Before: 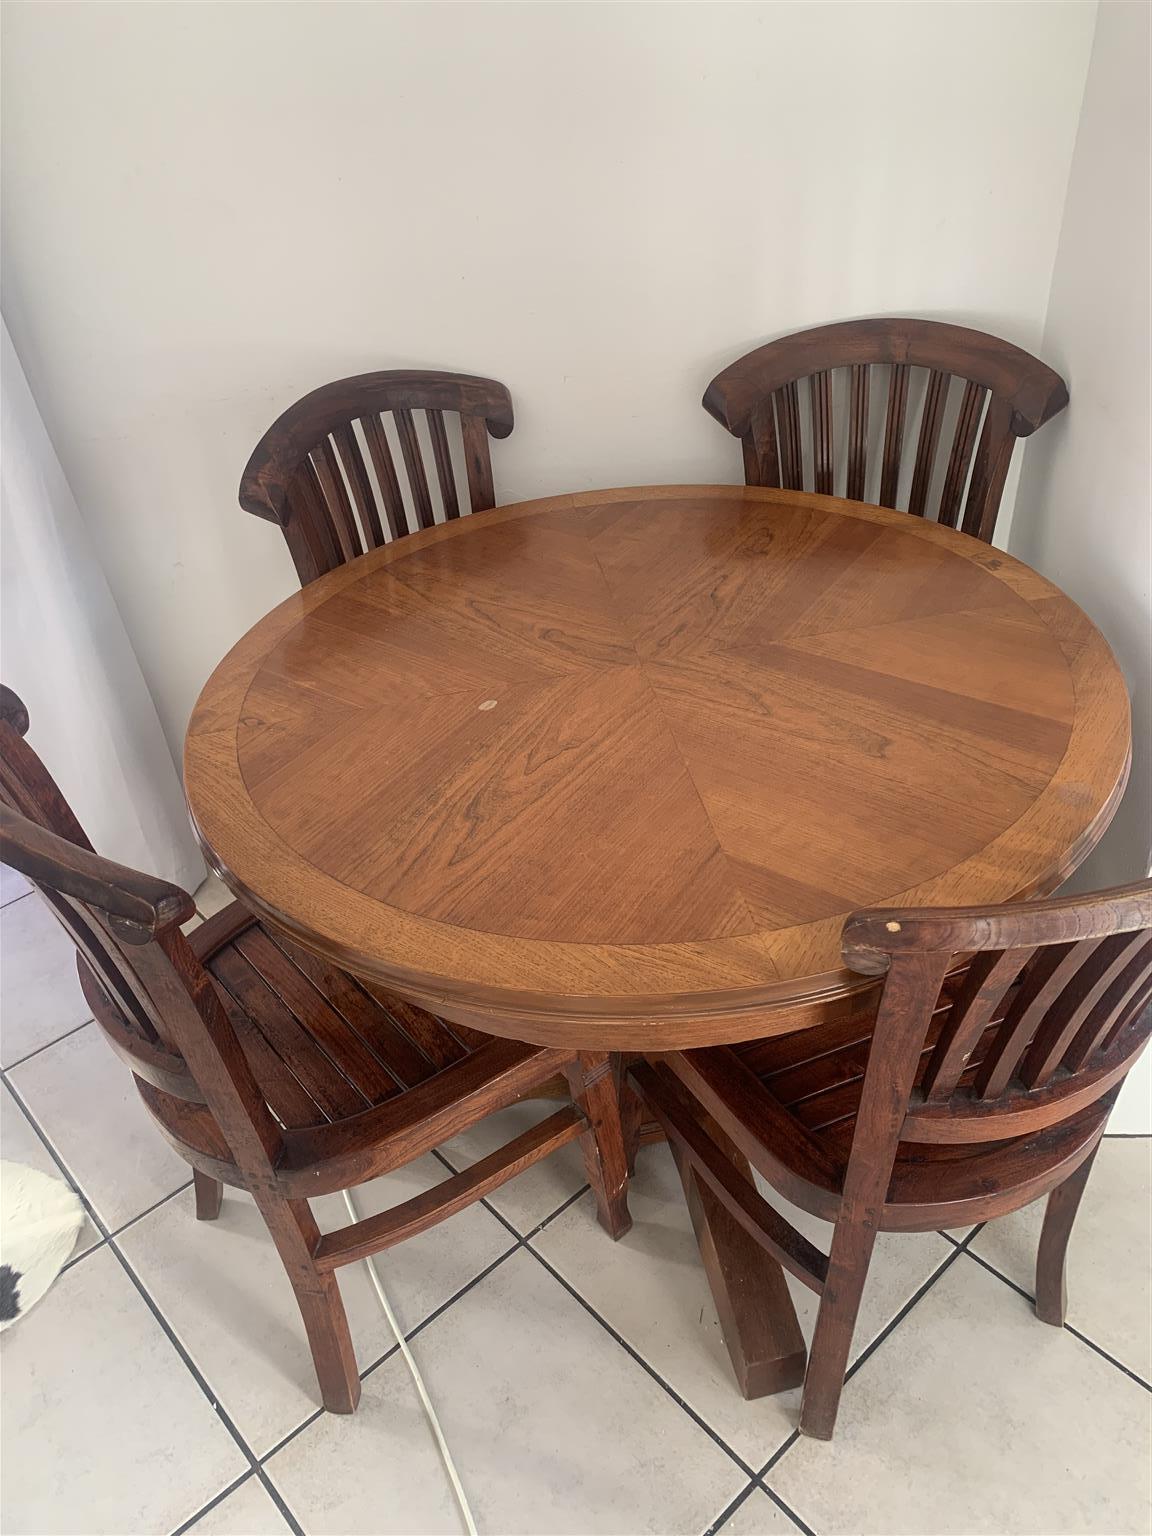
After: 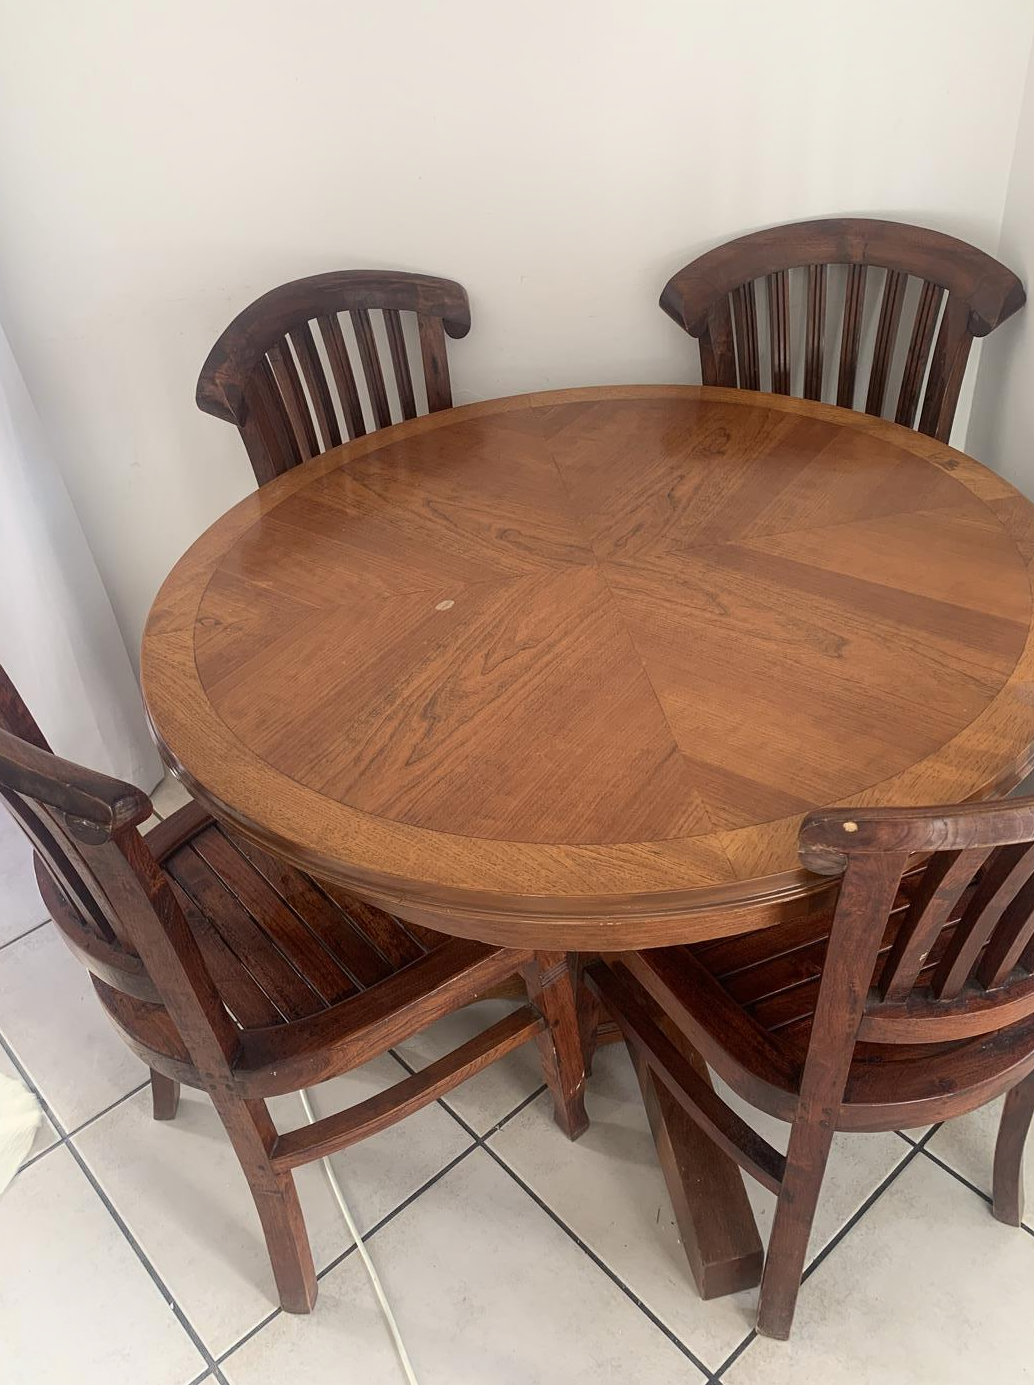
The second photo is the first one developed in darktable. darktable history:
crop: left 3.77%, top 6.513%, right 6.434%, bottom 3.263%
shadows and highlights: shadows -24.6, highlights 50.42, soften with gaussian
